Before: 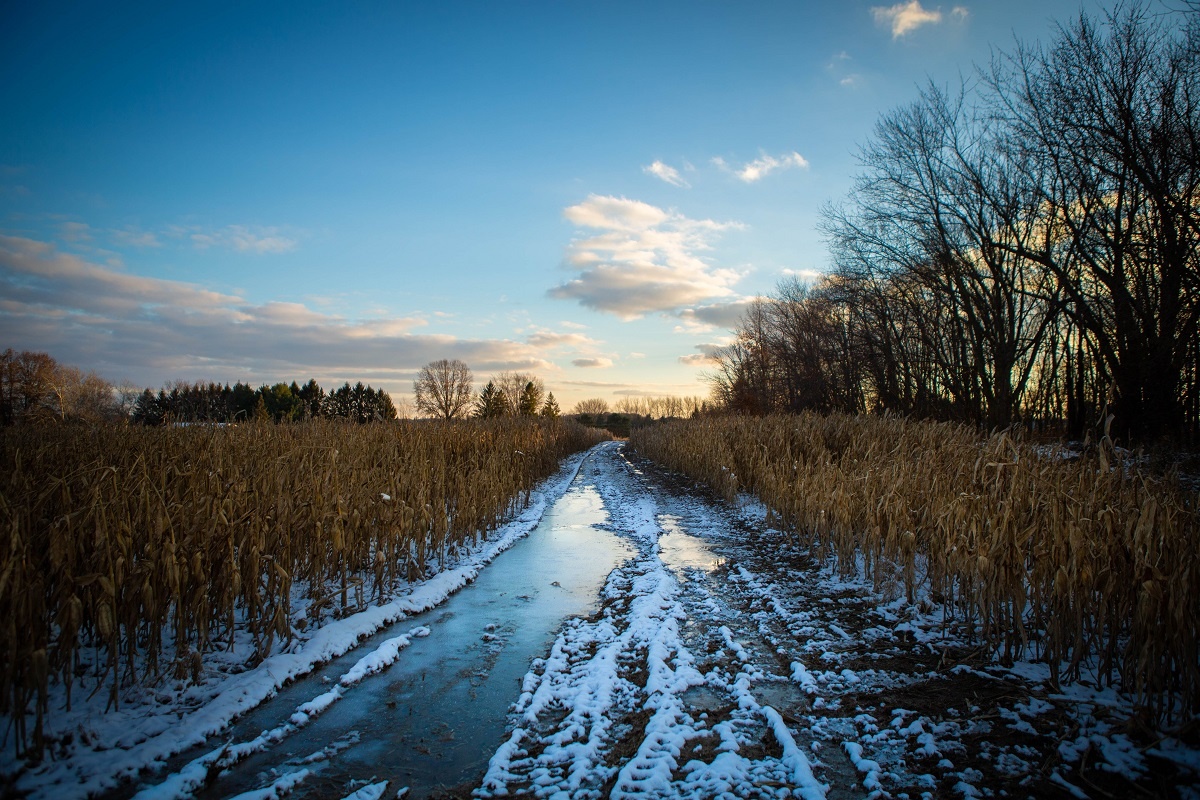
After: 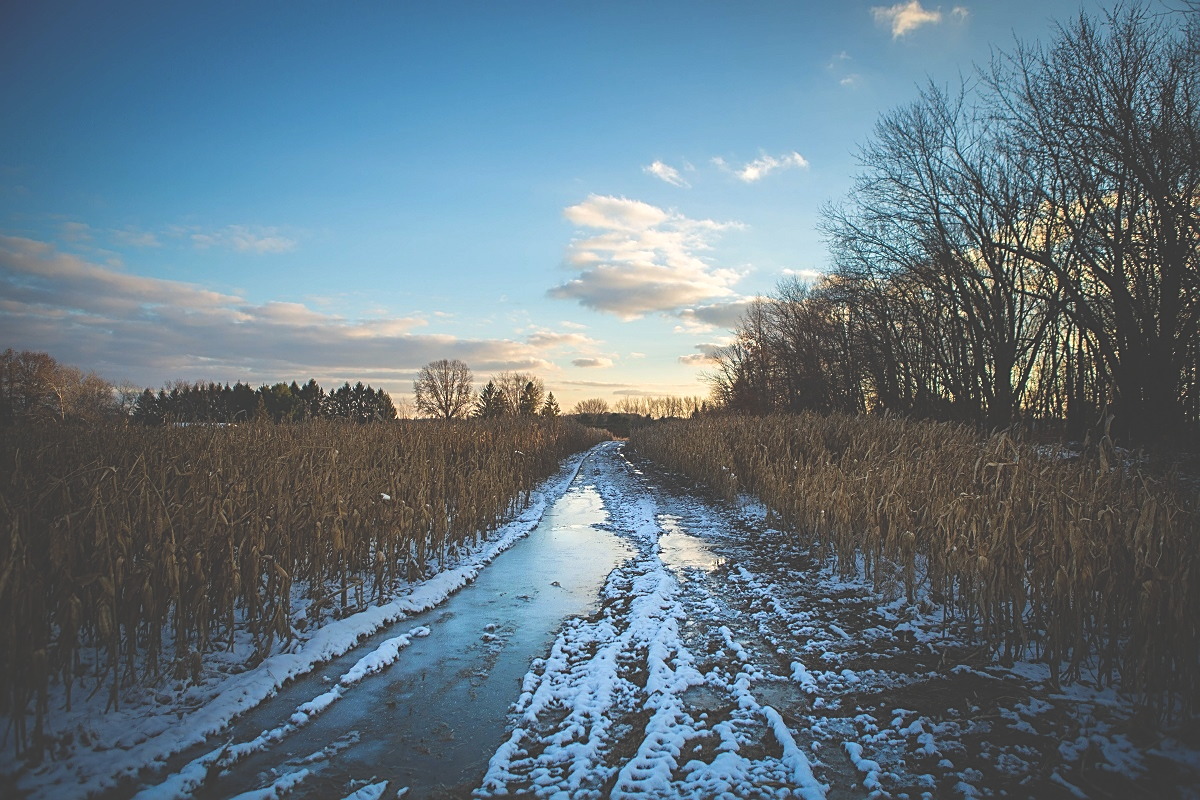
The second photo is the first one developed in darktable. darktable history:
exposure: black level correction -0.041, exposure 0.062 EV, compensate exposure bias true, compensate highlight preservation false
sharpen: on, module defaults
